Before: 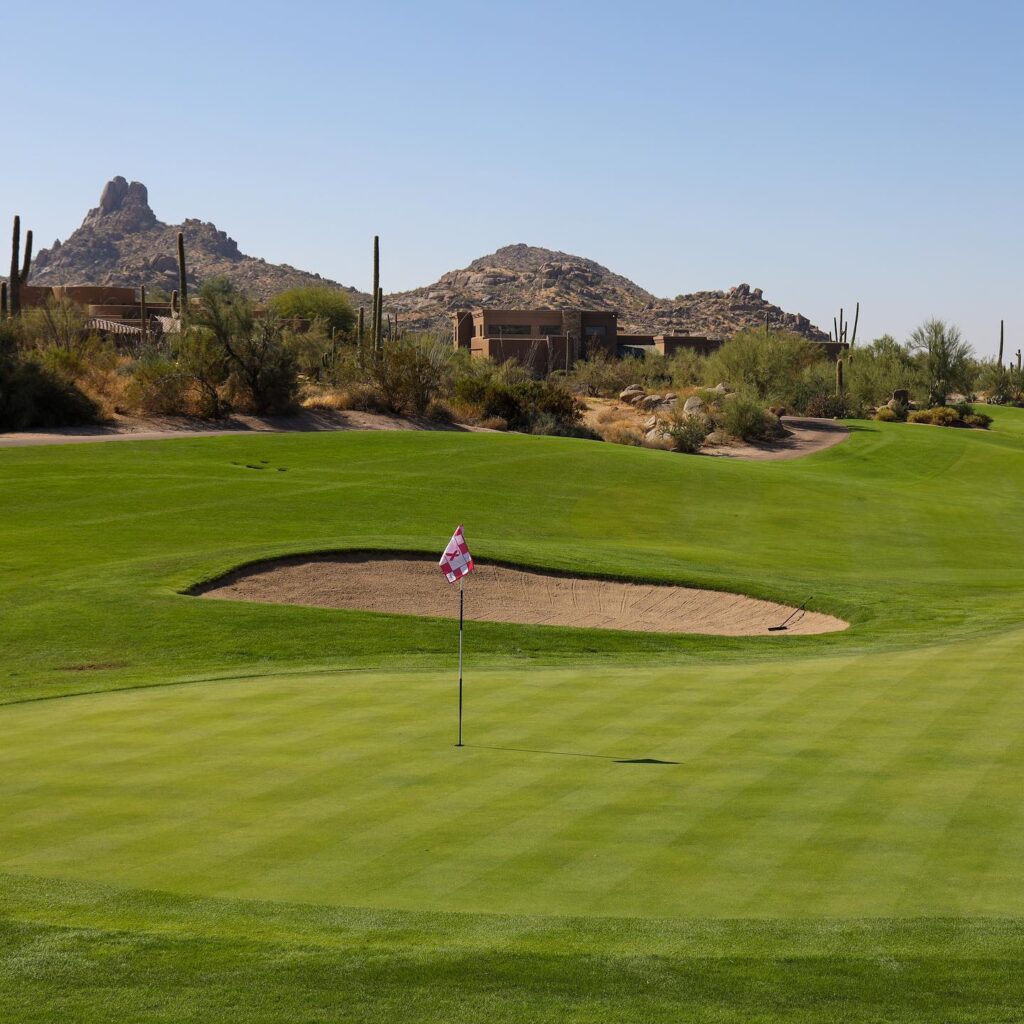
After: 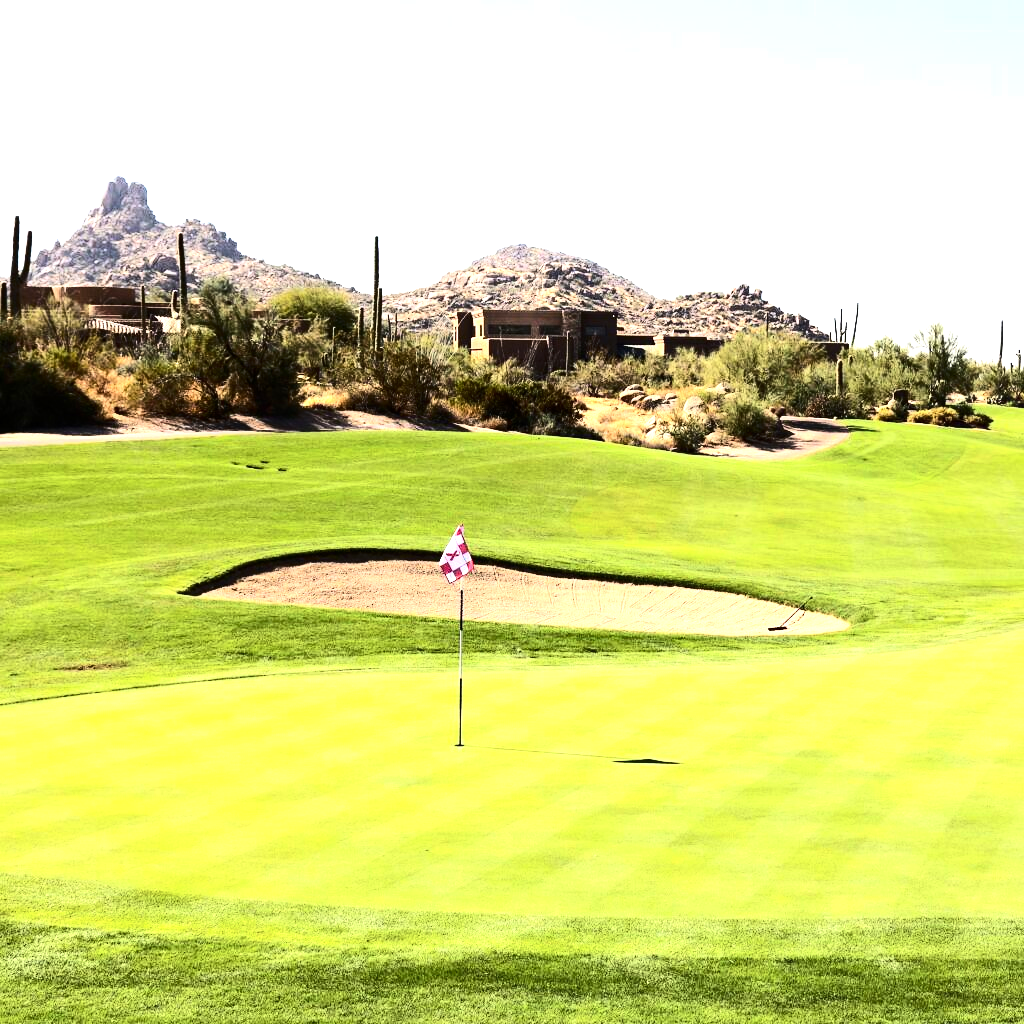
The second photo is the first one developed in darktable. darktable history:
contrast brightness saturation: contrast 0.28
tone equalizer: -8 EV -1.08 EV, -7 EV -1.01 EV, -6 EV -0.867 EV, -5 EV -0.578 EV, -3 EV 0.578 EV, -2 EV 0.867 EV, -1 EV 1.01 EV, +0 EV 1.08 EV, edges refinement/feathering 500, mask exposure compensation -1.57 EV, preserve details no
exposure: exposure 1.15 EV, compensate highlight preservation false
